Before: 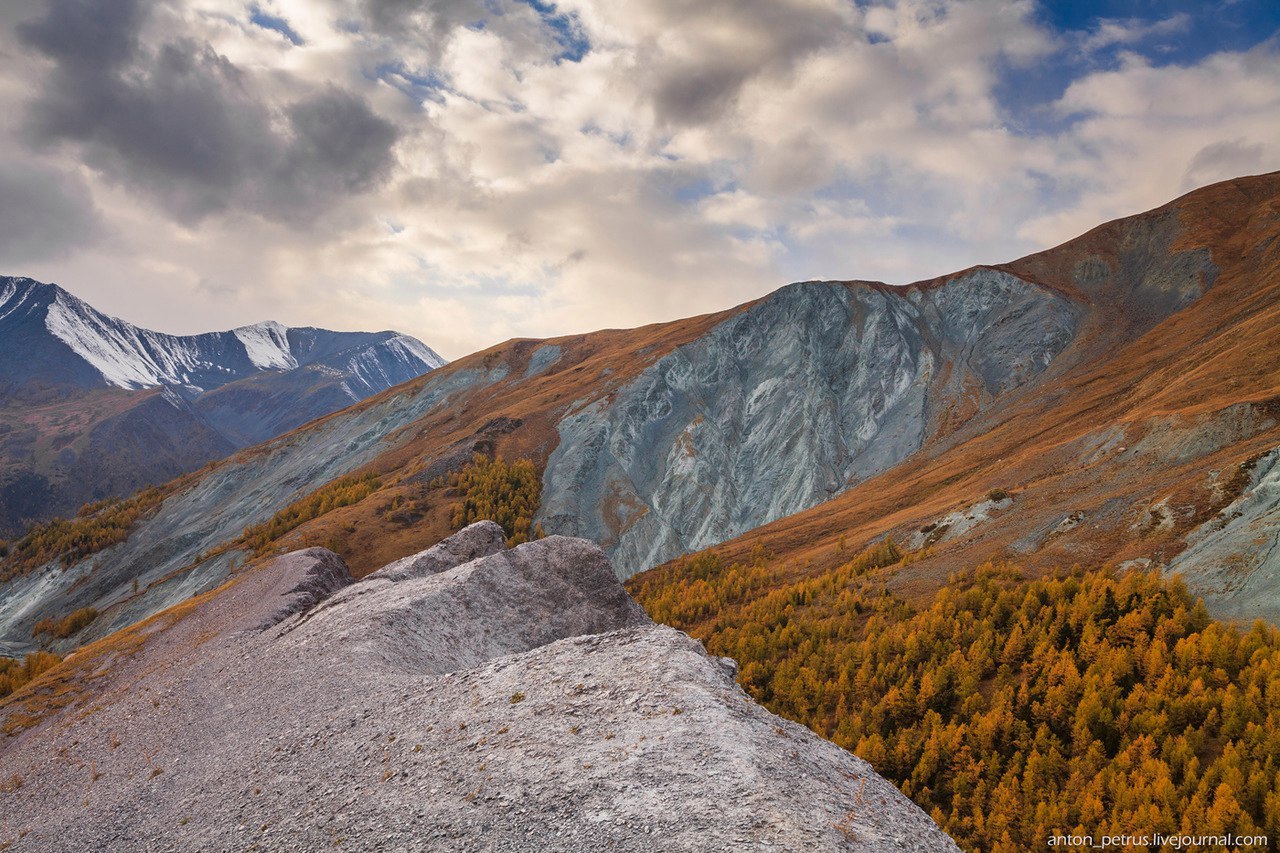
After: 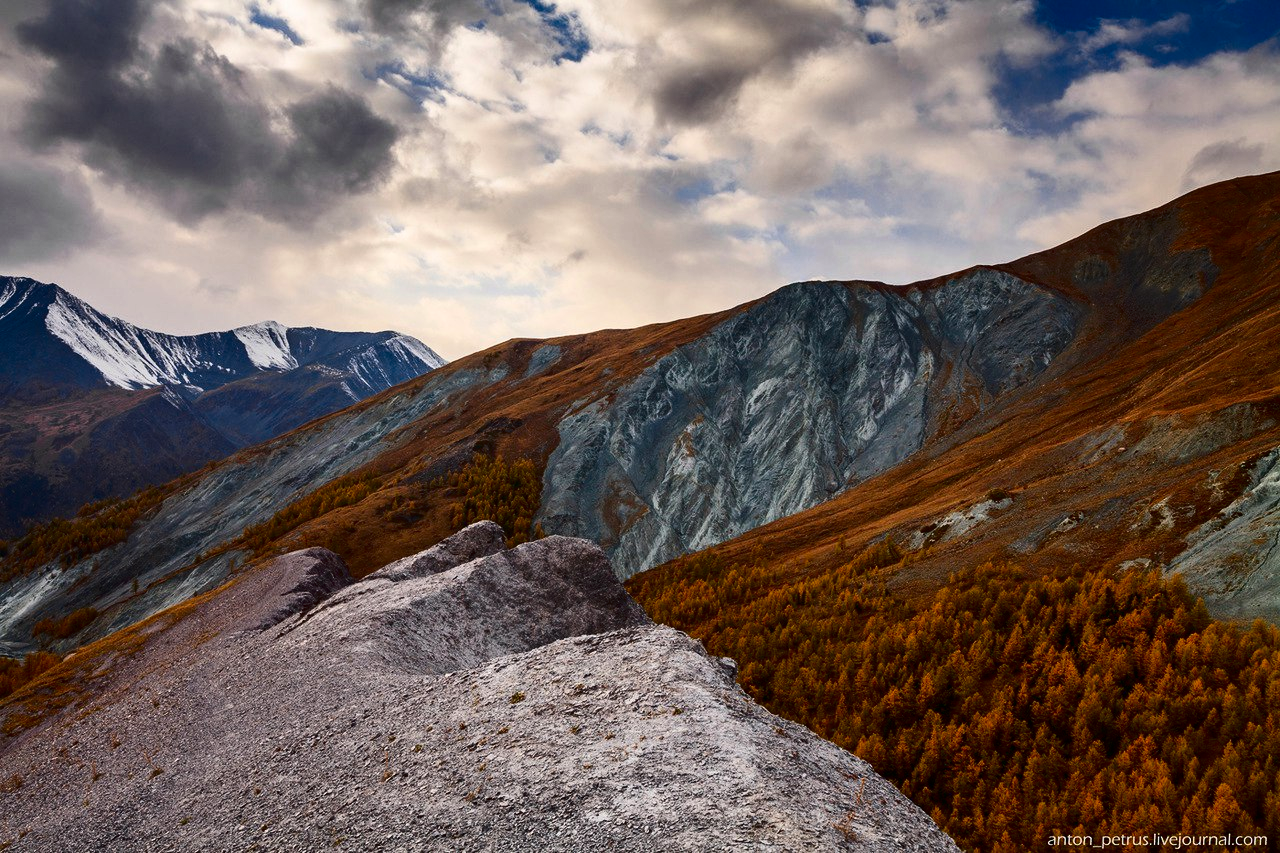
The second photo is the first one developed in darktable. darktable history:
contrast brightness saturation: contrast 0.24, brightness -0.236, saturation 0.137
